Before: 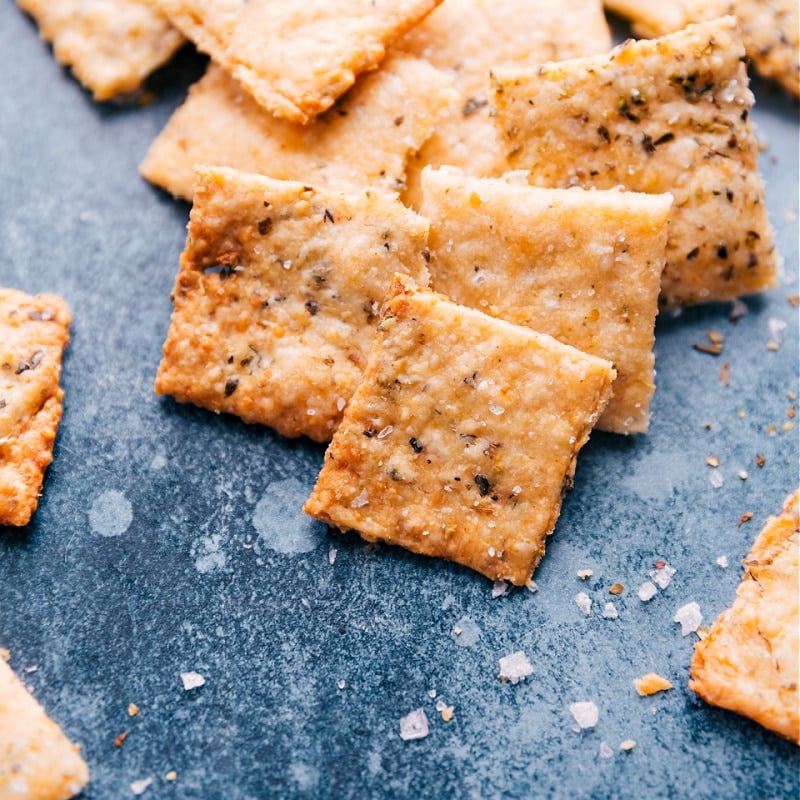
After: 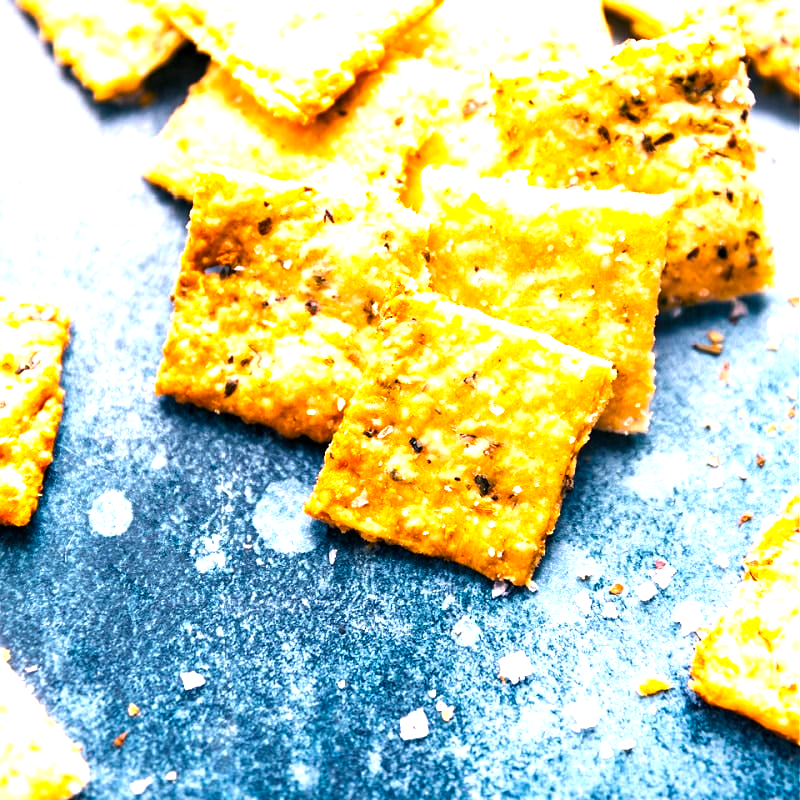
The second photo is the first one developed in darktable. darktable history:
exposure: exposure 0.94 EV, compensate highlight preservation false
color balance rgb: highlights gain › chroma 2.05%, highlights gain › hue 73.33°, linear chroma grading › global chroma 9.727%, perceptual saturation grading › global saturation 31.093%, perceptual brilliance grading › global brilliance 15.489%, perceptual brilliance grading › shadows -35.339%, global vibrance 7.884%
